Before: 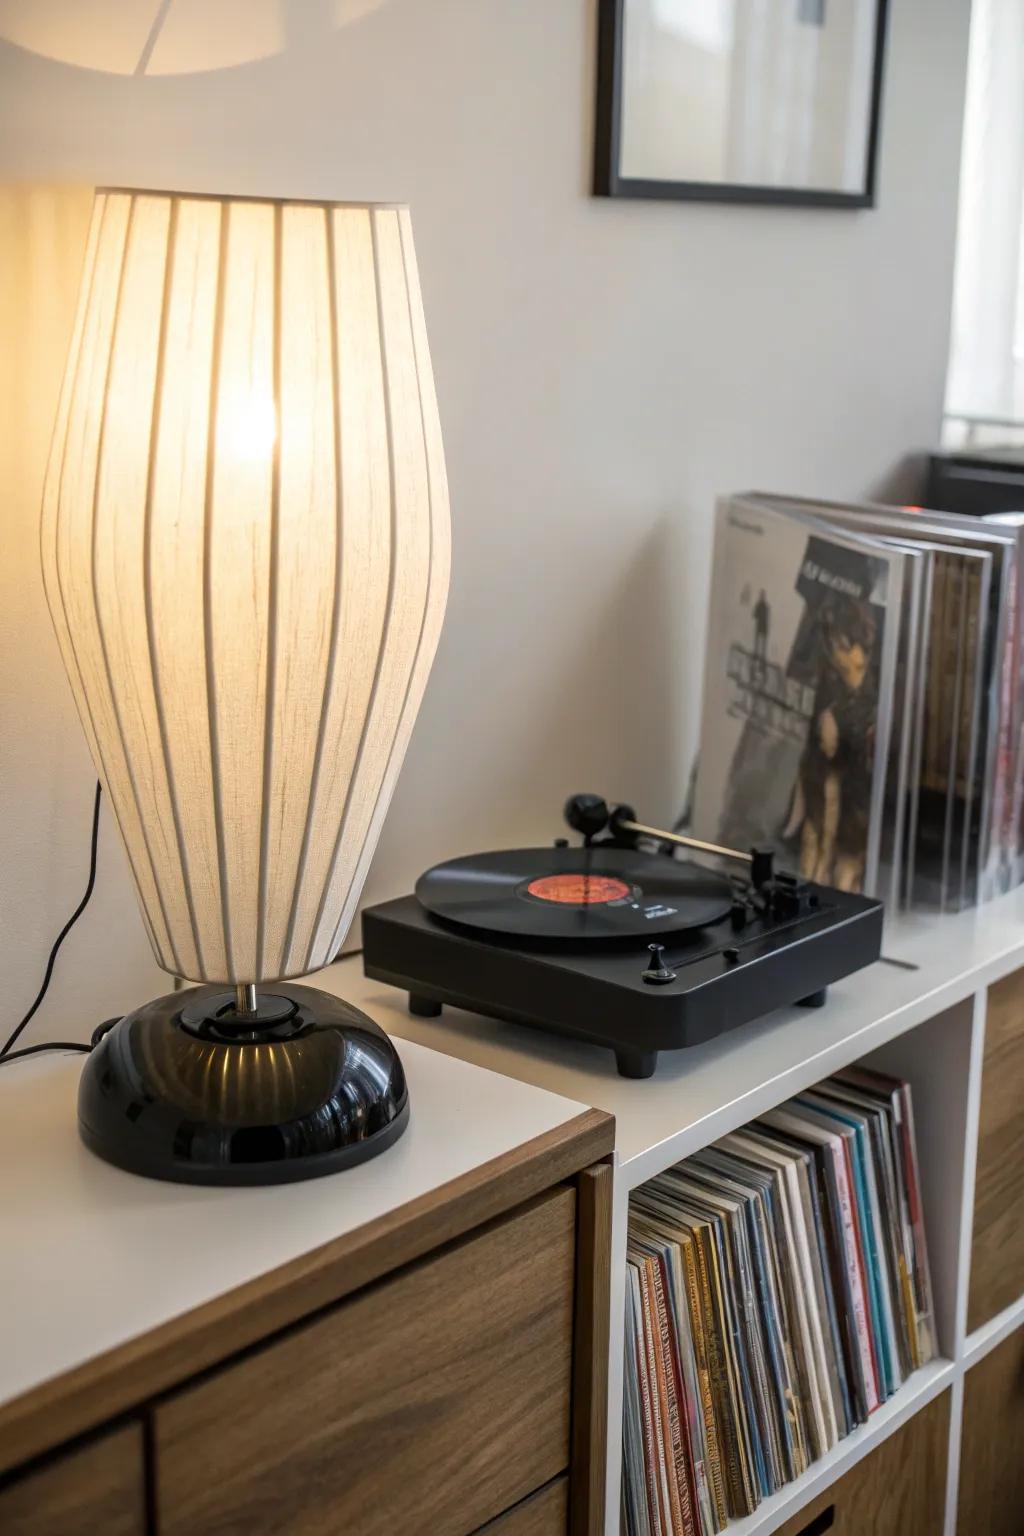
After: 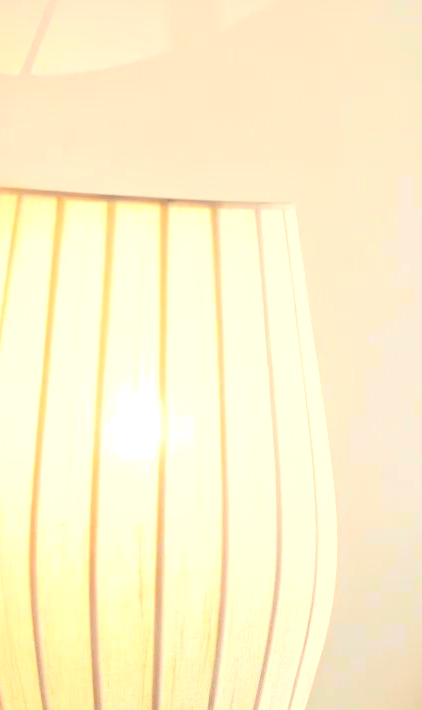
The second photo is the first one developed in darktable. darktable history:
tone curve: curves: ch0 [(0, 0.006) (0.184, 0.117) (0.405, 0.46) (0.456, 0.528) (0.634, 0.728) (0.877, 0.89) (0.984, 0.935)]; ch1 [(0, 0) (0.443, 0.43) (0.492, 0.489) (0.566, 0.579) (0.595, 0.625) (0.608, 0.667) (0.65, 0.729) (1, 1)]; ch2 [(0, 0) (0.33, 0.301) (0.421, 0.443) (0.447, 0.489) (0.495, 0.505) (0.537, 0.583) (0.586, 0.591) (0.663, 0.686) (1, 1)], color space Lab, independent channels, preserve colors none
exposure: black level correction 0.001, exposure 1 EV, compensate highlight preservation false
tone equalizer: edges refinement/feathering 500, mask exposure compensation -1.57 EV, preserve details no
crop and rotate: left 11.178%, top 0.046%, right 47.52%, bottom 53.672%
